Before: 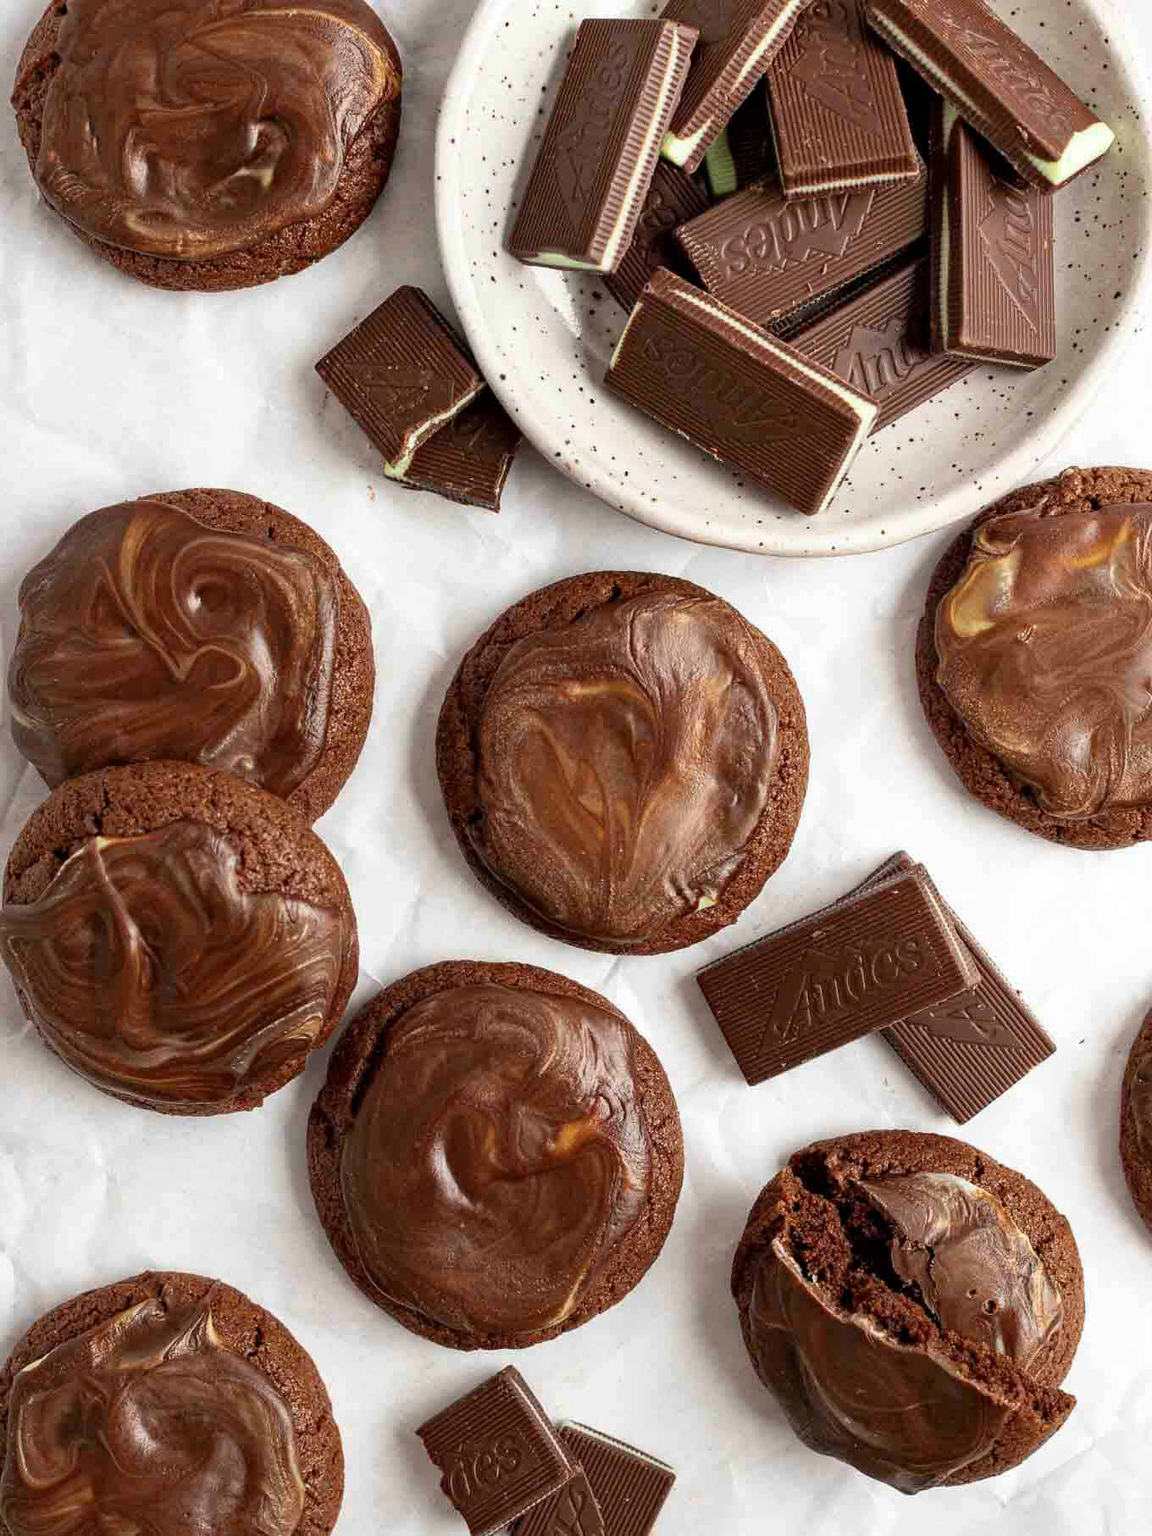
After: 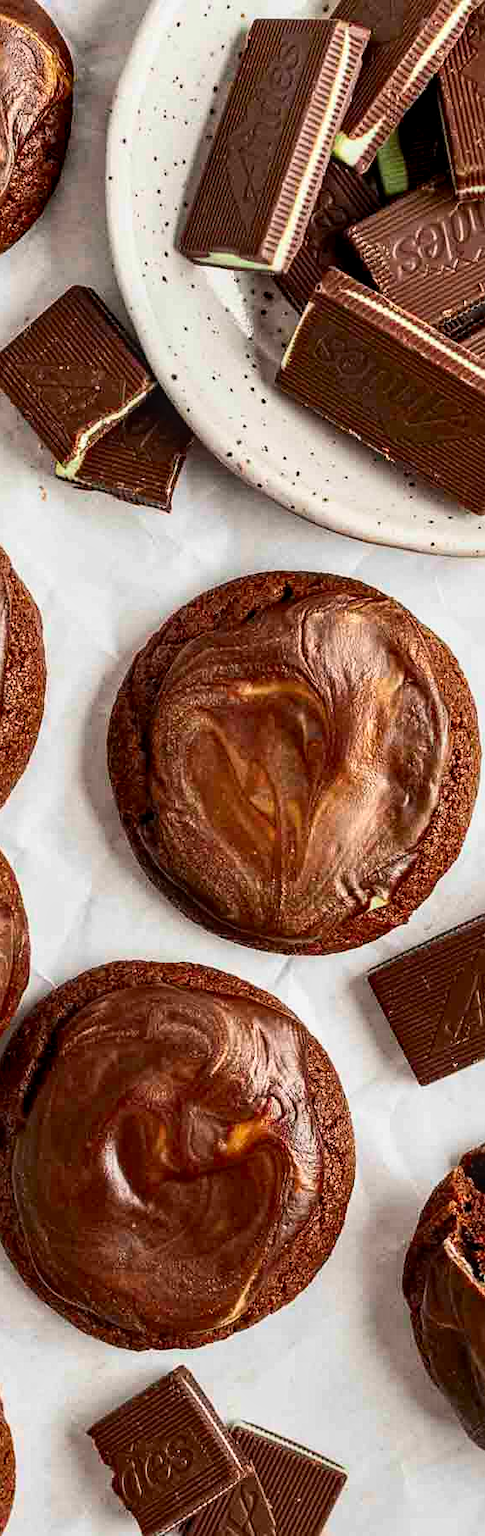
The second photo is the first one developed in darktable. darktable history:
local contrast: detail 130%
crop: left 28.583%, right 29.231%
tone equalizer: -8 EV -0.002 EV, -7 EV 0.005 EV, -6 EV -0.009 EV, -5 EV 0.011 EV, -4 EV -0.012 EV, -3 EV 0.007 EV, -2 EV -0.062 EV, -1 EV -0.293 EV, +0 EV -0.582 EV, smoothing diameter 2%, edges refinement/feathering 20, mask exposure compensation -1.57 EV, filter diffusion 5
sharpen: amount 0.2
contrast brightness saturation: contrast 0.16, saturation 0.32
